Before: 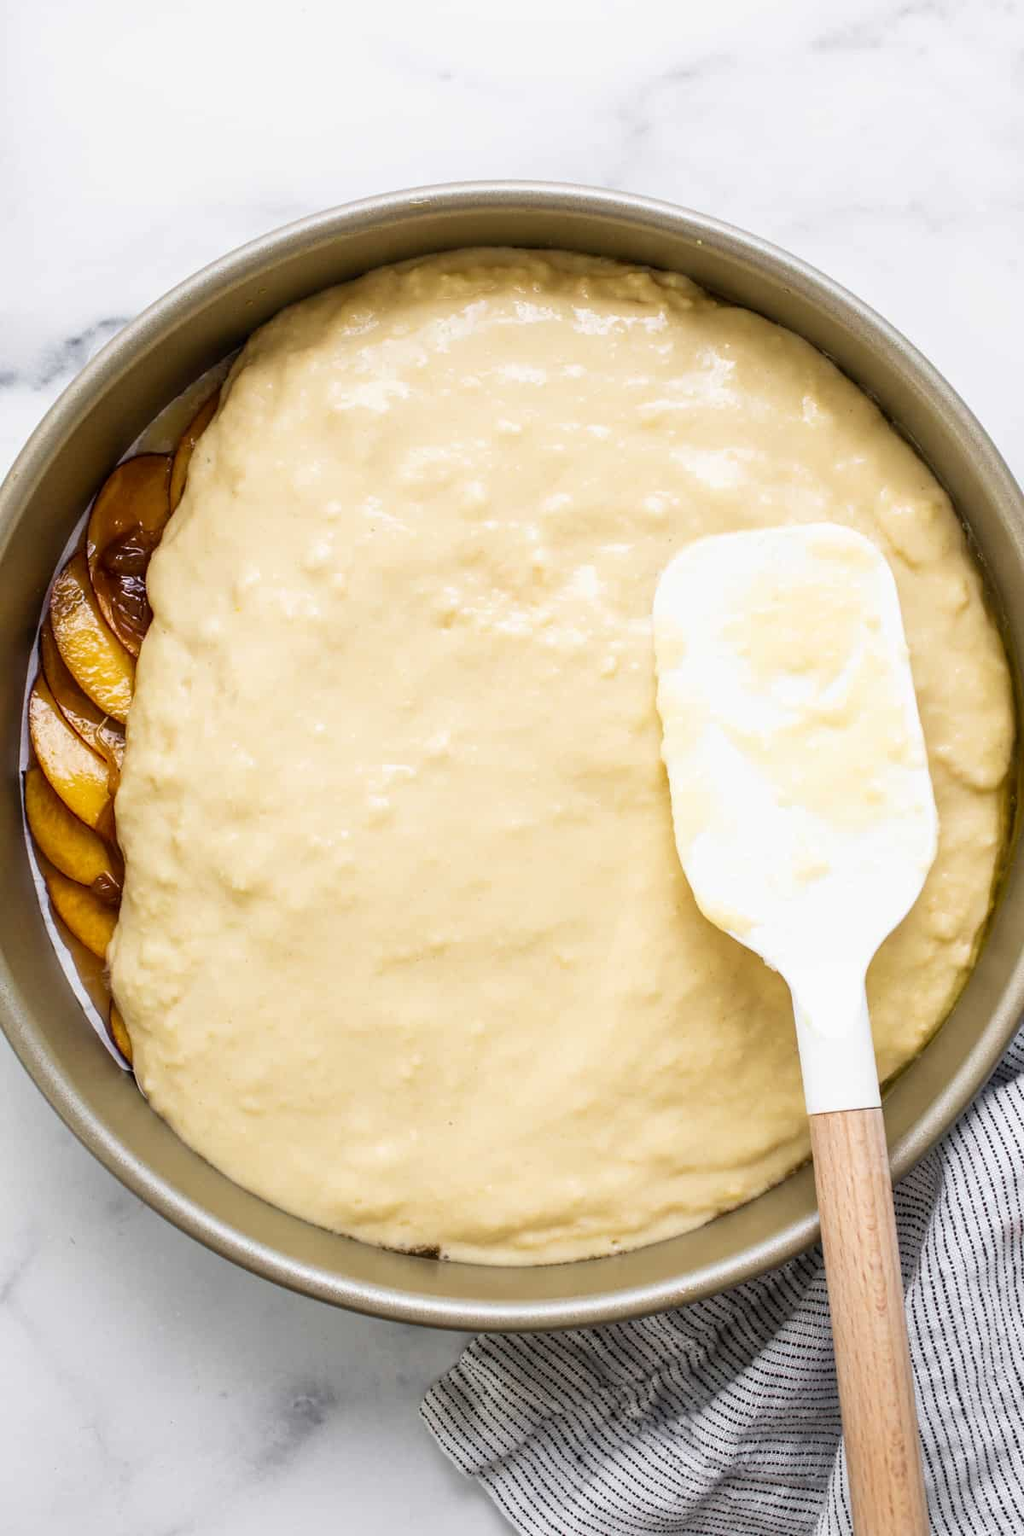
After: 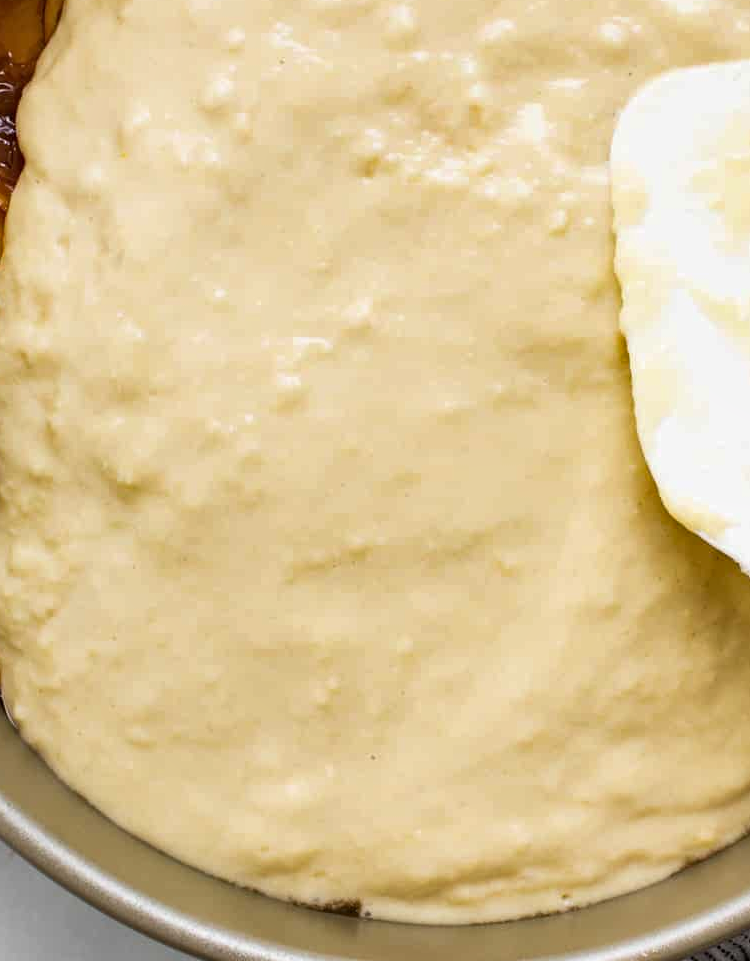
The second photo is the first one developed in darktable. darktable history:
crop: left 12.938%, top 31.056%, right 24.498%, bottom 15.524%
shadows and highlights: soften with gaussian
